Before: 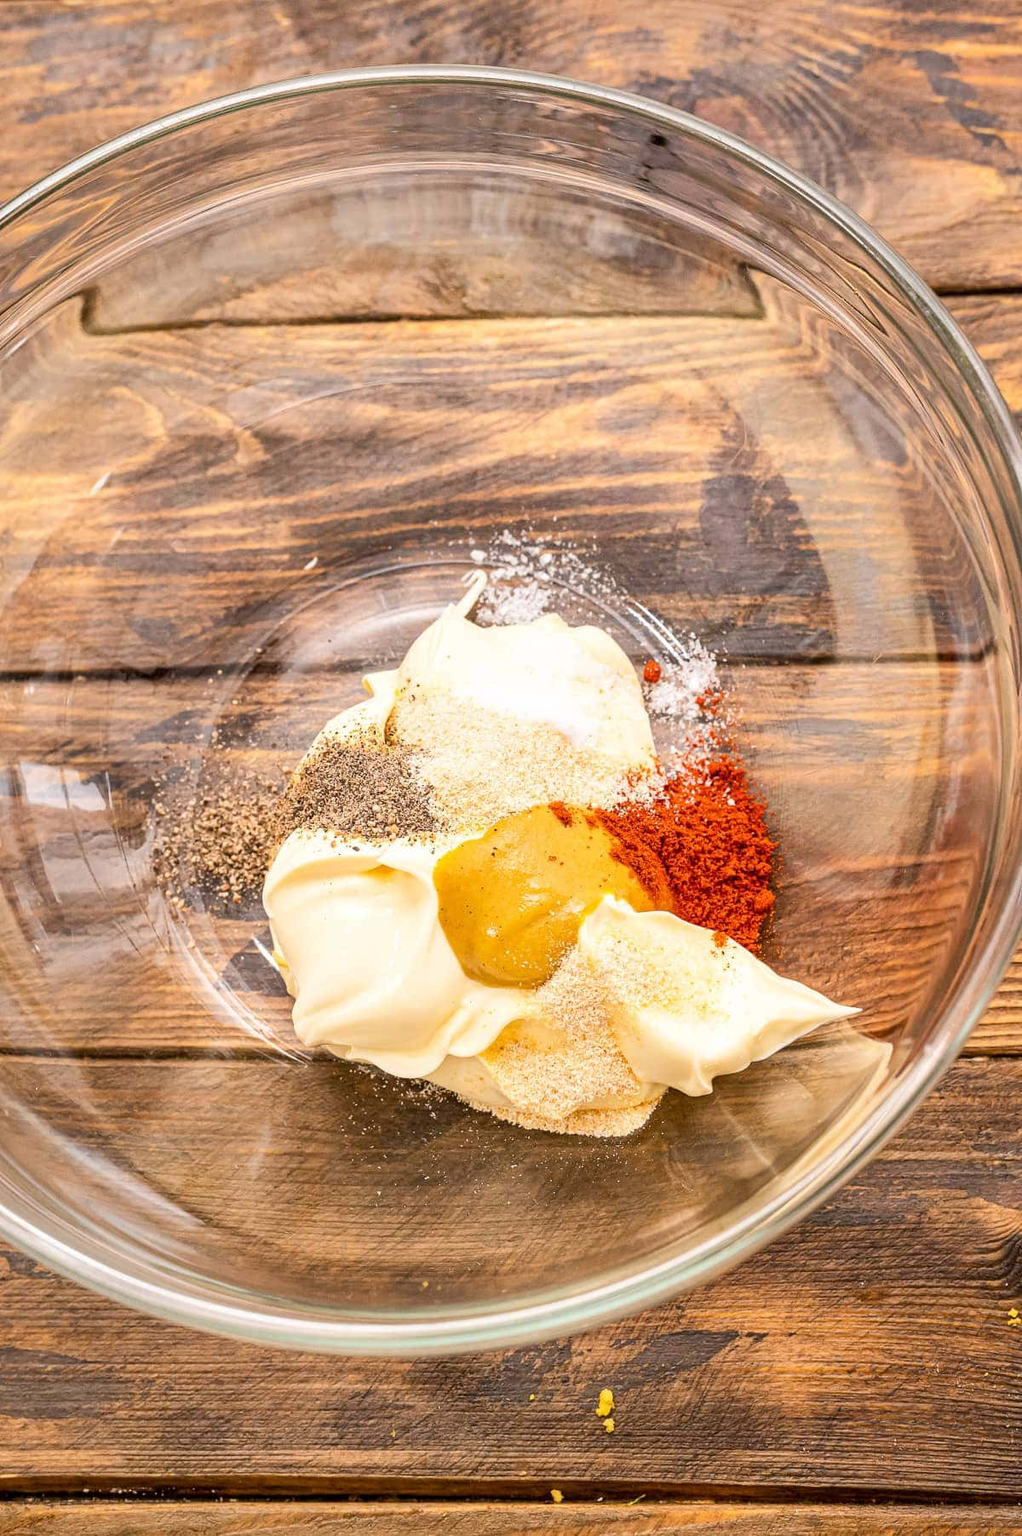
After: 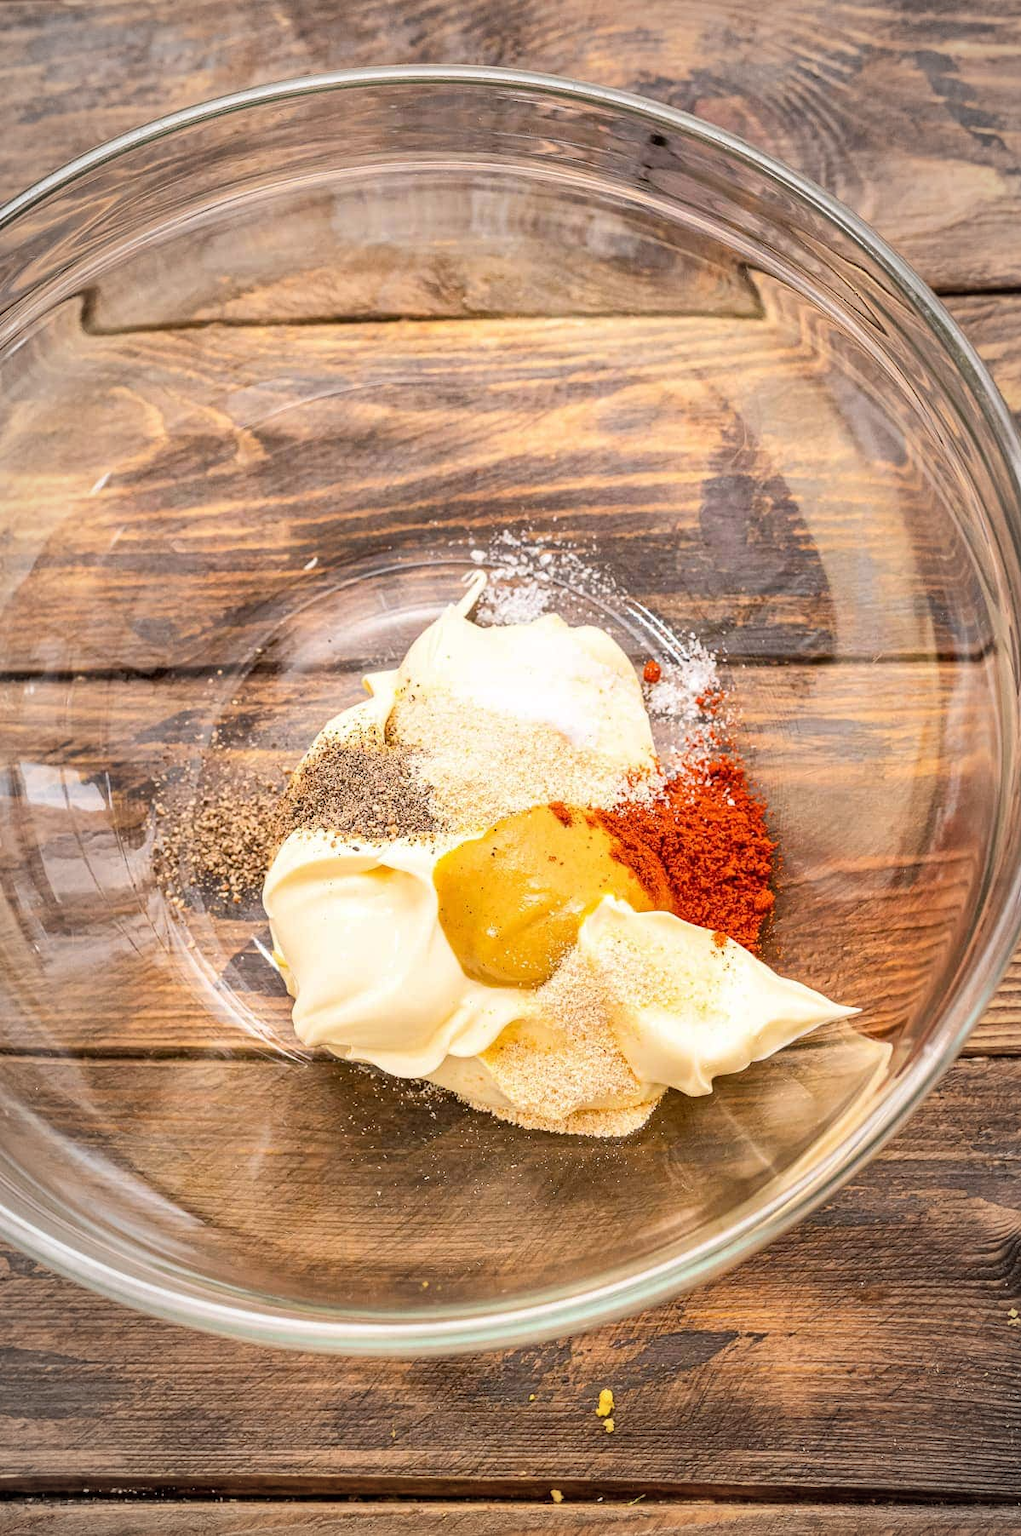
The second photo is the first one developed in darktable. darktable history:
vignetting: brightness -0.211, automatic ratio true
